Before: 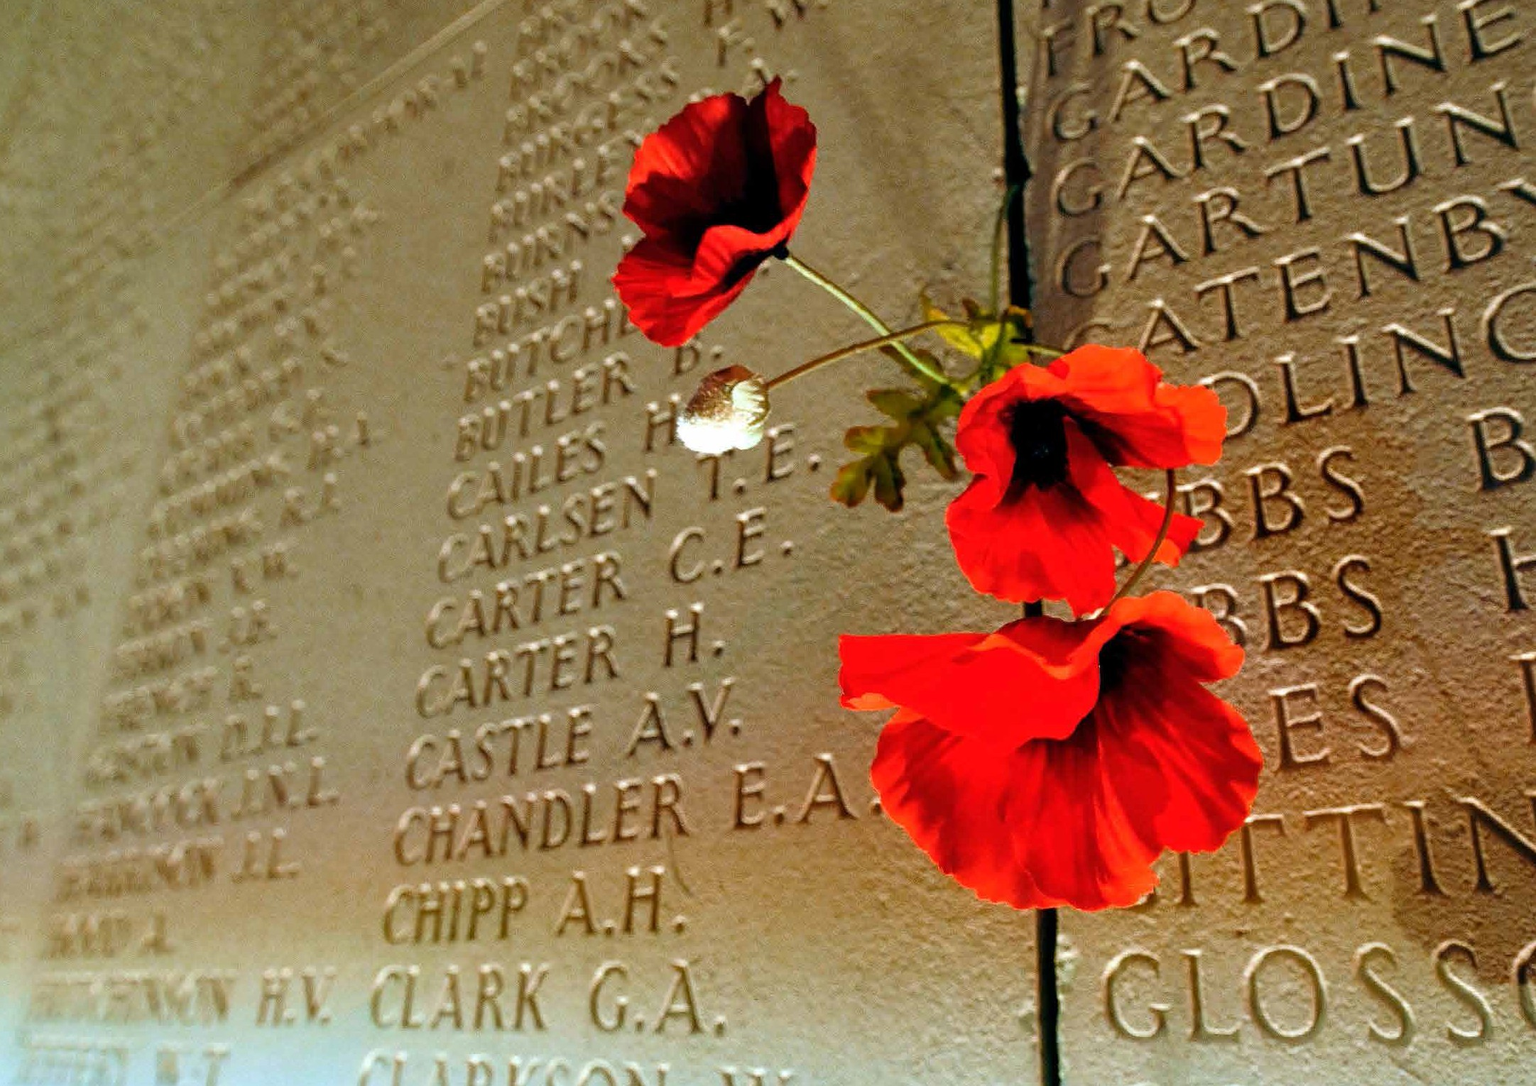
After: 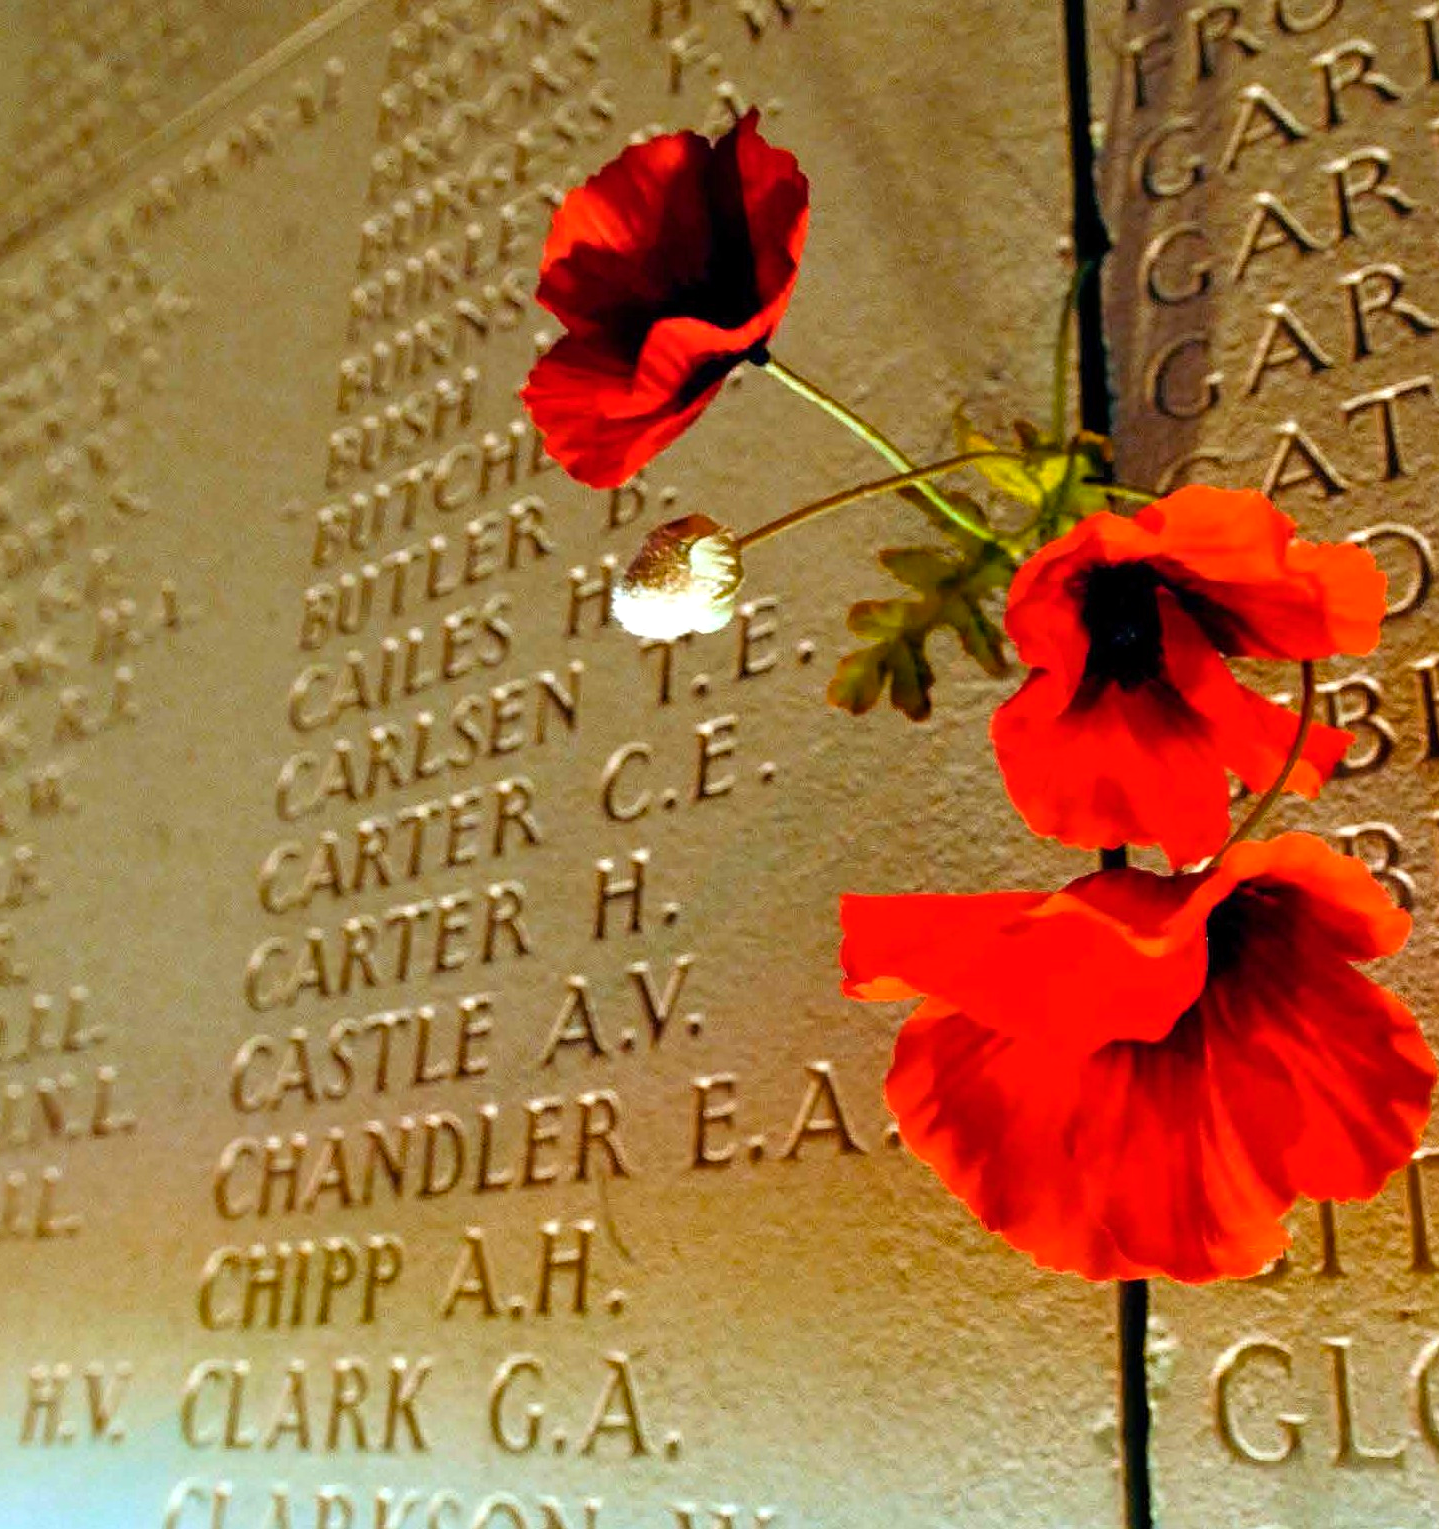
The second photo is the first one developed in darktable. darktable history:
exposure: exposure 0.134 EV, compensate exposure bias true, compensate highlight preservation false
crop and rotate: left 15.798%, right 17.629%
color balance rgb: shadows lift › chroma 6.389%, shadows lift › hue 303.94°, perceptual saturation grading › global saturation 0.557%, global vibrance 41.157%
